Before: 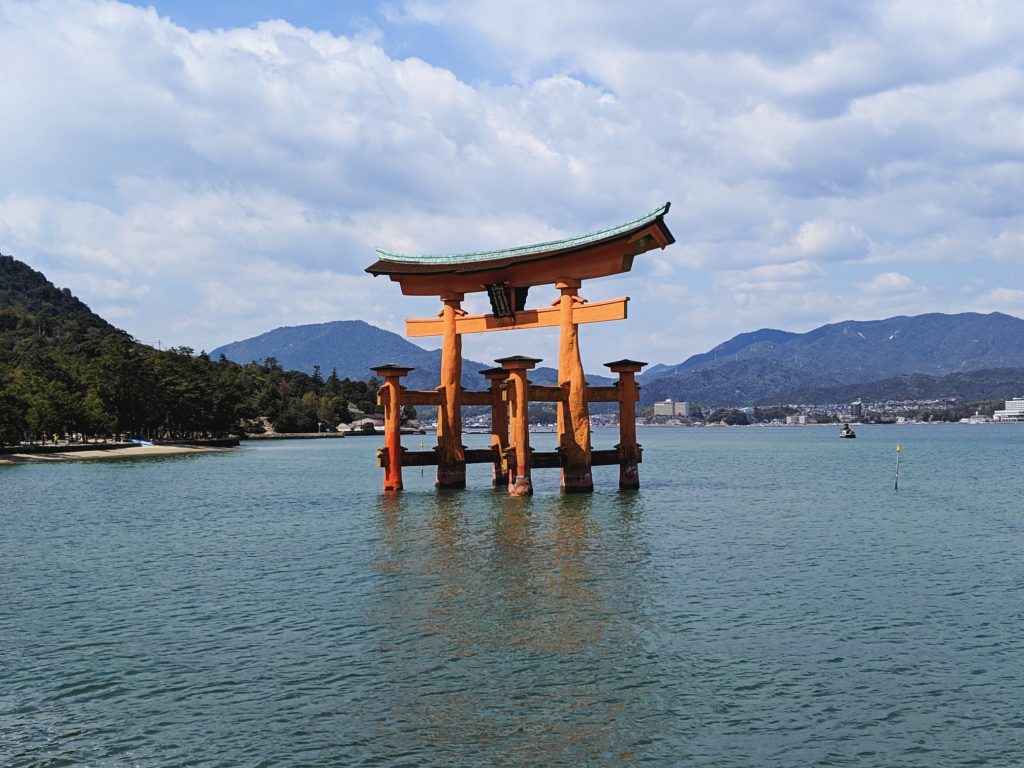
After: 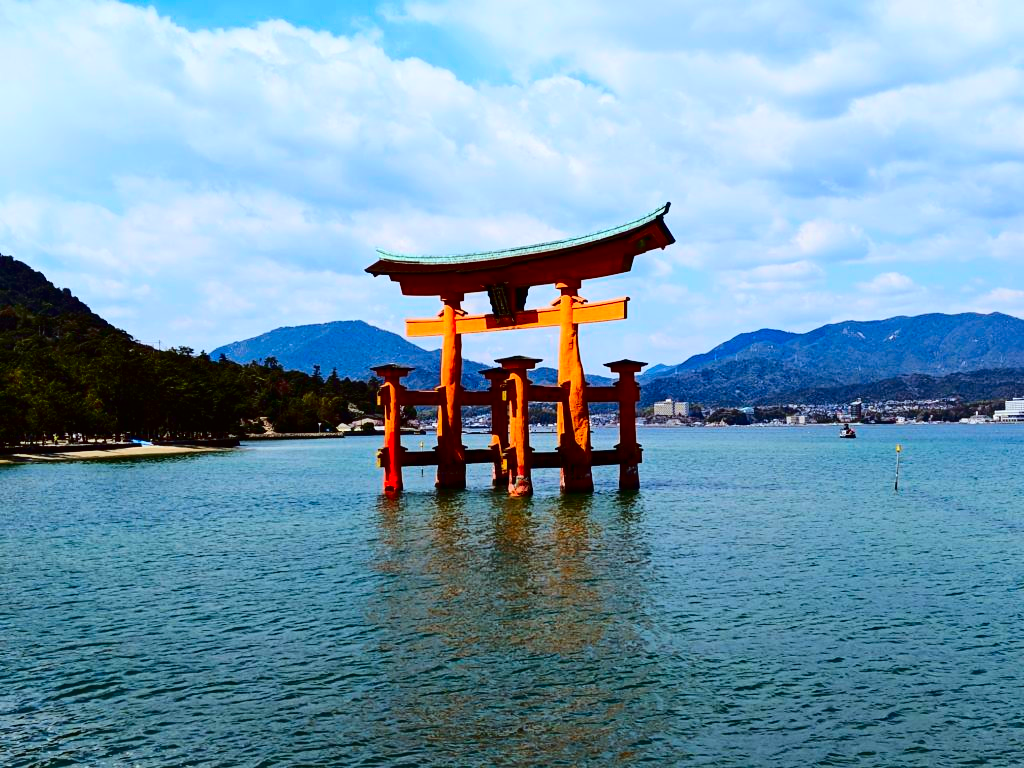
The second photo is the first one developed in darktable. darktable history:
color correction: highlights a* -2.73, highlights b* -2.09, shadows a* 2.41, shadows b* 2.73
fill light: exposure -2 EV, width 8.6
contrast brightness saturation: contrast 0.26, brightness 0.02, saturation 0.87
